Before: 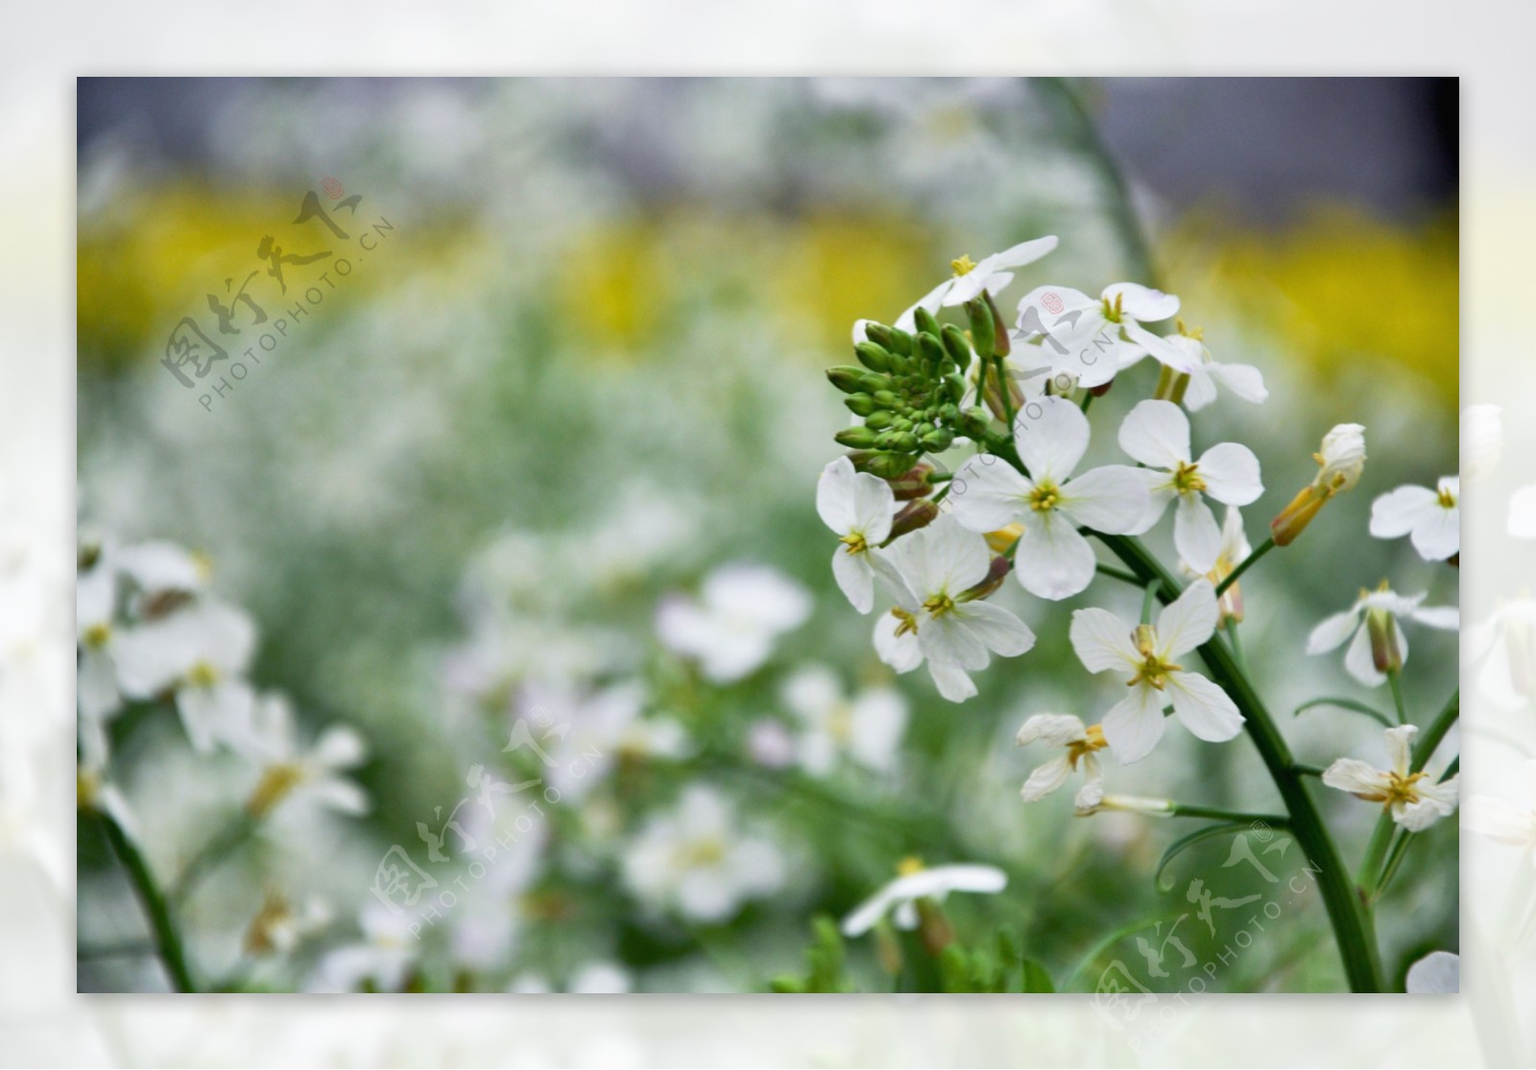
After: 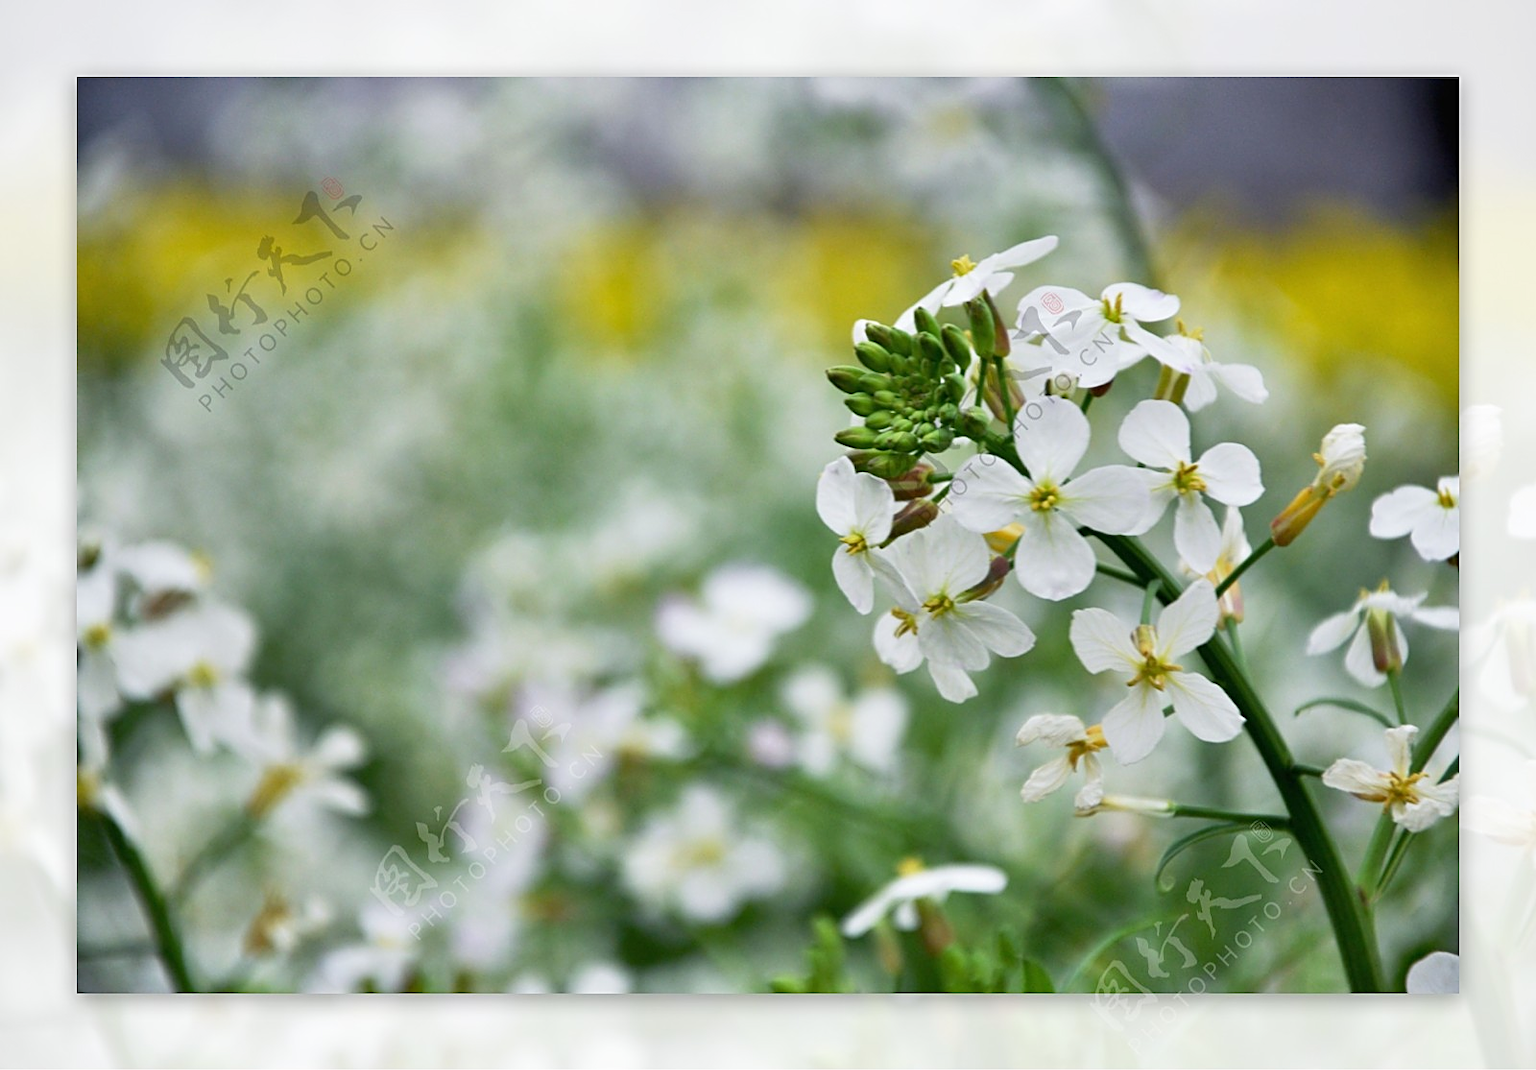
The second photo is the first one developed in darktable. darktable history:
sharpen: on, module defaults
tone curve: curves: ch0 [(0, 0) (0.003, 0.003) (0.011, 0.011) (0.025, 0.025) (0.044, 0.045) (0.069, 0.07) (0.1, 0.101) (0.136, 0.138) (0.177, 0.18) (0.224, 0.228) (0.277, 0.281) (0.335, 0.34) (0.399, 0.405) (0.468, 0.475) (0.543, 0.551) (0.623, 0.633) (0.709, 0.72) (0.801, 0.813) (0.898, 0.907) (1, 1)], preserve colors none
